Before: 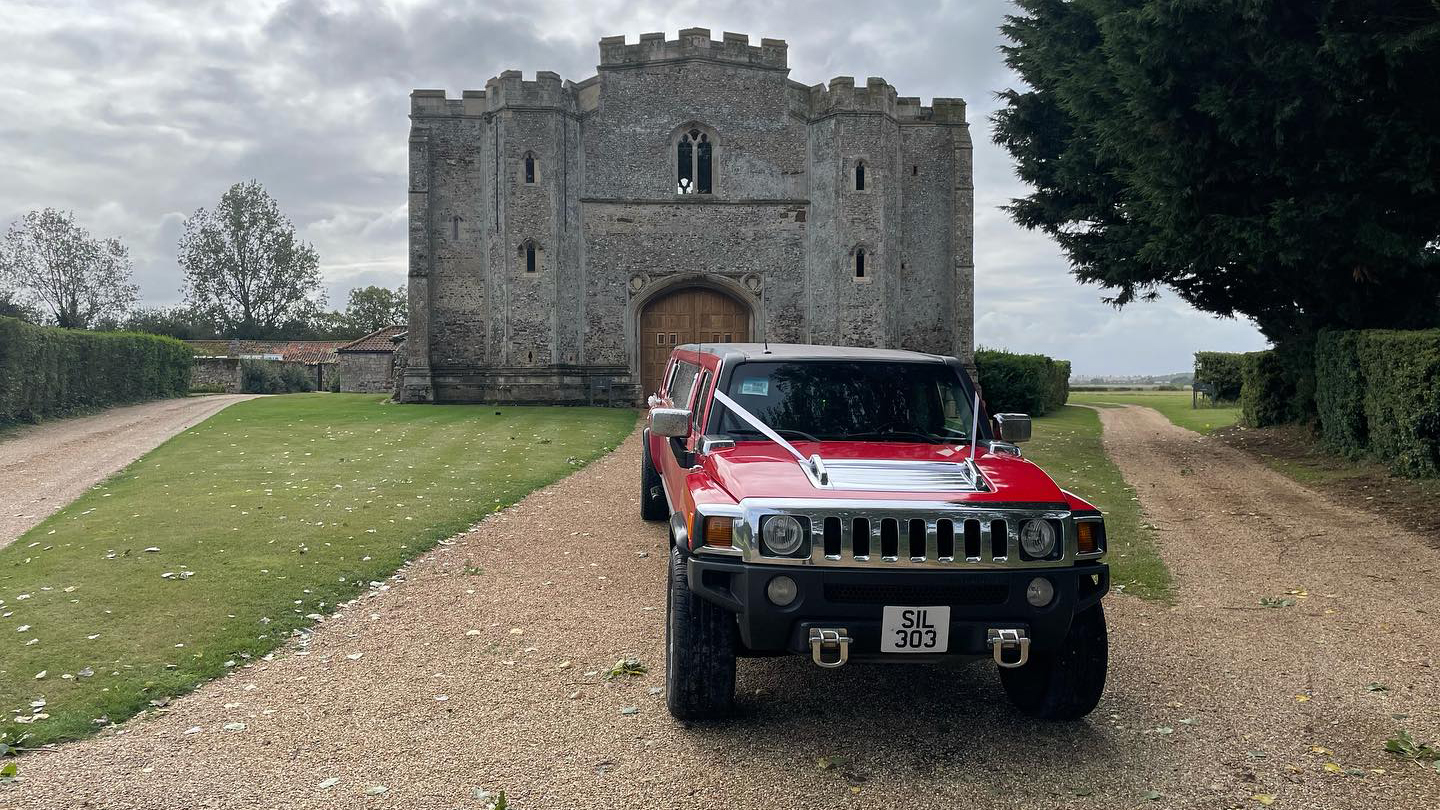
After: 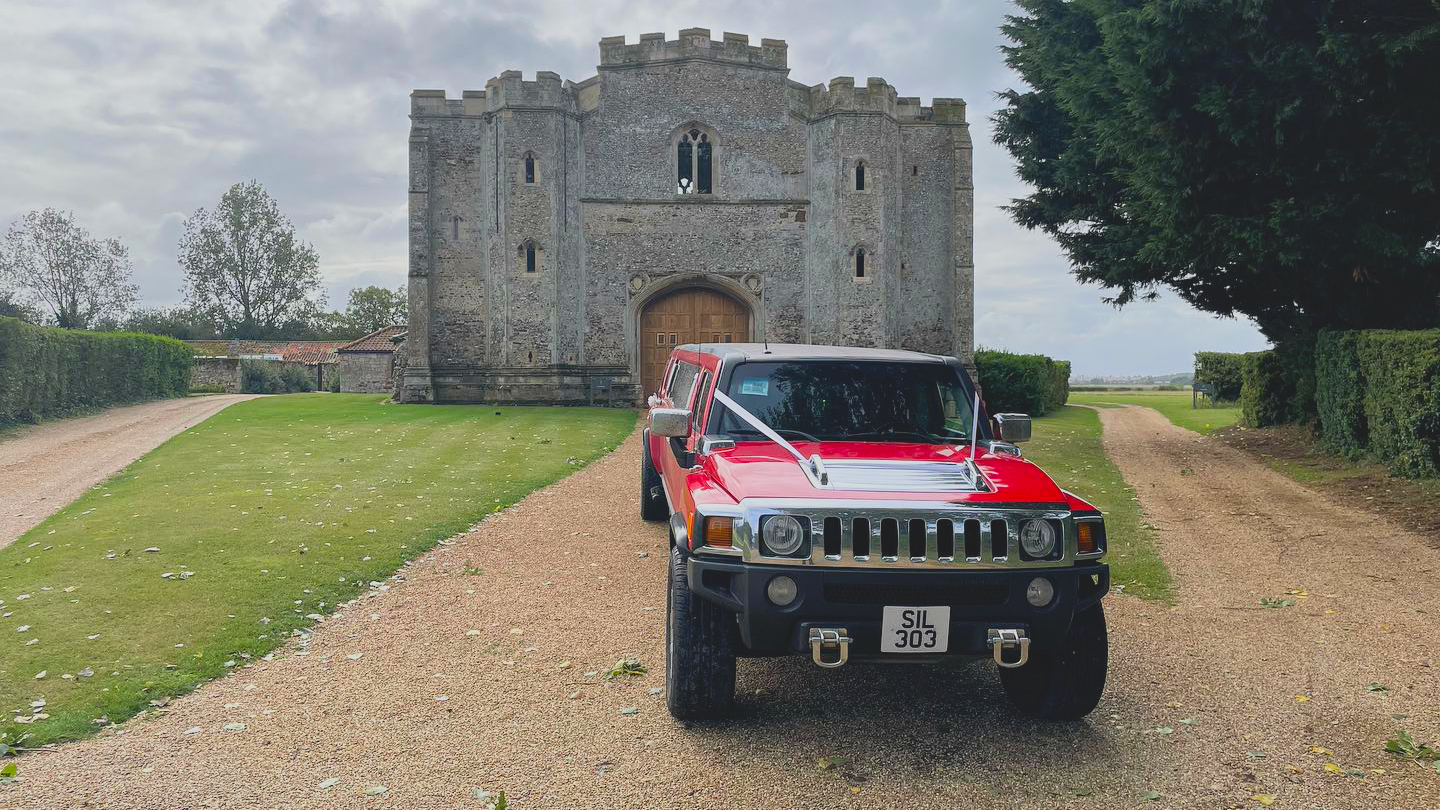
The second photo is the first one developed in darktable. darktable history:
filmic rgb: black relative exposure -11.38 EV, white relative exposure 3.26 EV, hardness 6.83
shadows and highlights: shadows 25.25, highlights -25.98
contrast brightness saturation: contrast -0.2, saturation 0.187
exposure: black level correction 0, exposure 0.498 EV, compensate exposure bias true, compensate highlight preservation false
